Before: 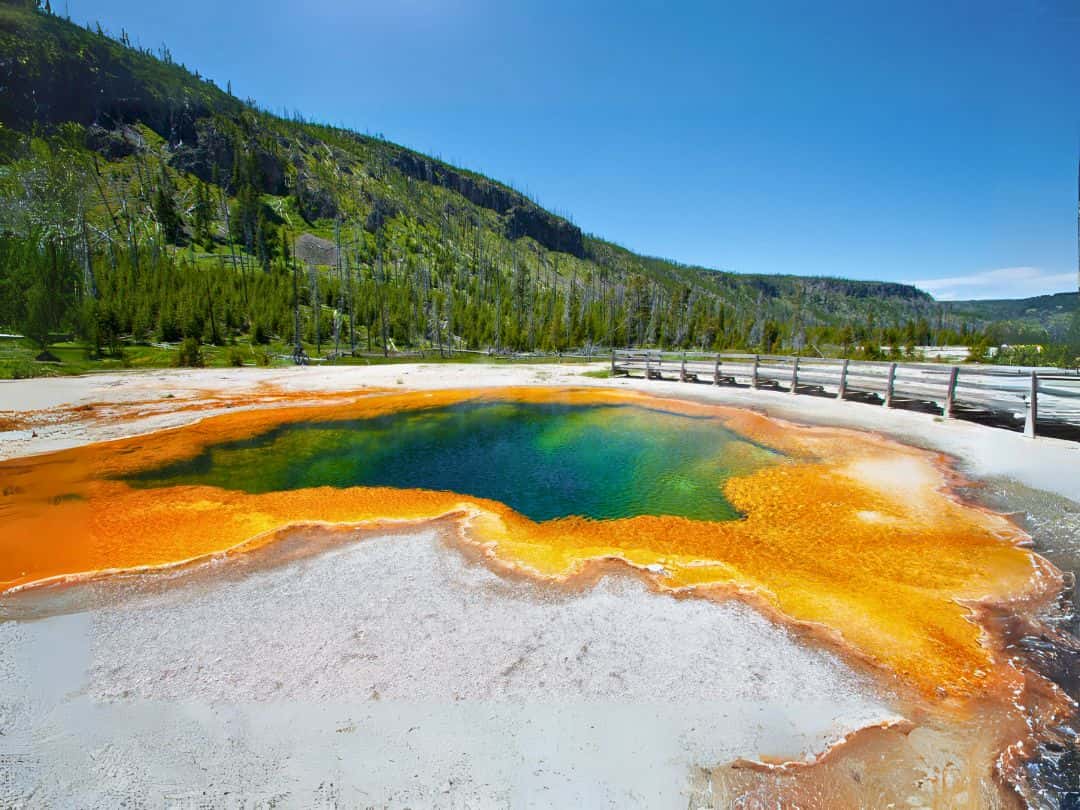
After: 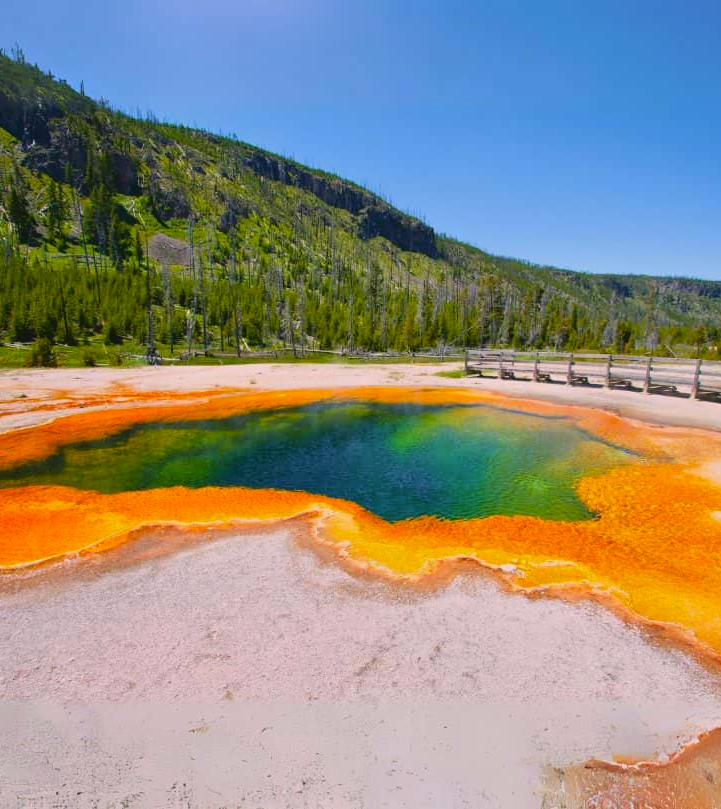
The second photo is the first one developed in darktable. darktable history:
color correction: highlights a* 12.82, highlights b* 5.51
contrast brightness saturation: contrast -0.181, saturation 0.187
crop and rotate: left 13.657%, right 19.536%
tone curve: curves: ch0 [(0, 0) (0.003, 0.005) (0.011, 0.006) (0.025, 0.013) (0.044, 0.027) (0.069, 0.042) (0.1, 0.06) (0.136, 0.085) (0.177, 0.118) (0.224, 0.171) (0.277, 0.239) (0.335, 0.314) (0.399, 0.394) (0.468, 0.473) (0.543, 0.552) (0.623, 0.64) (0.709, 0.718) (0.801, 0.801) (0.898, 0.882) (1, 1)], color space Lab, independent channels, preserve colors none
